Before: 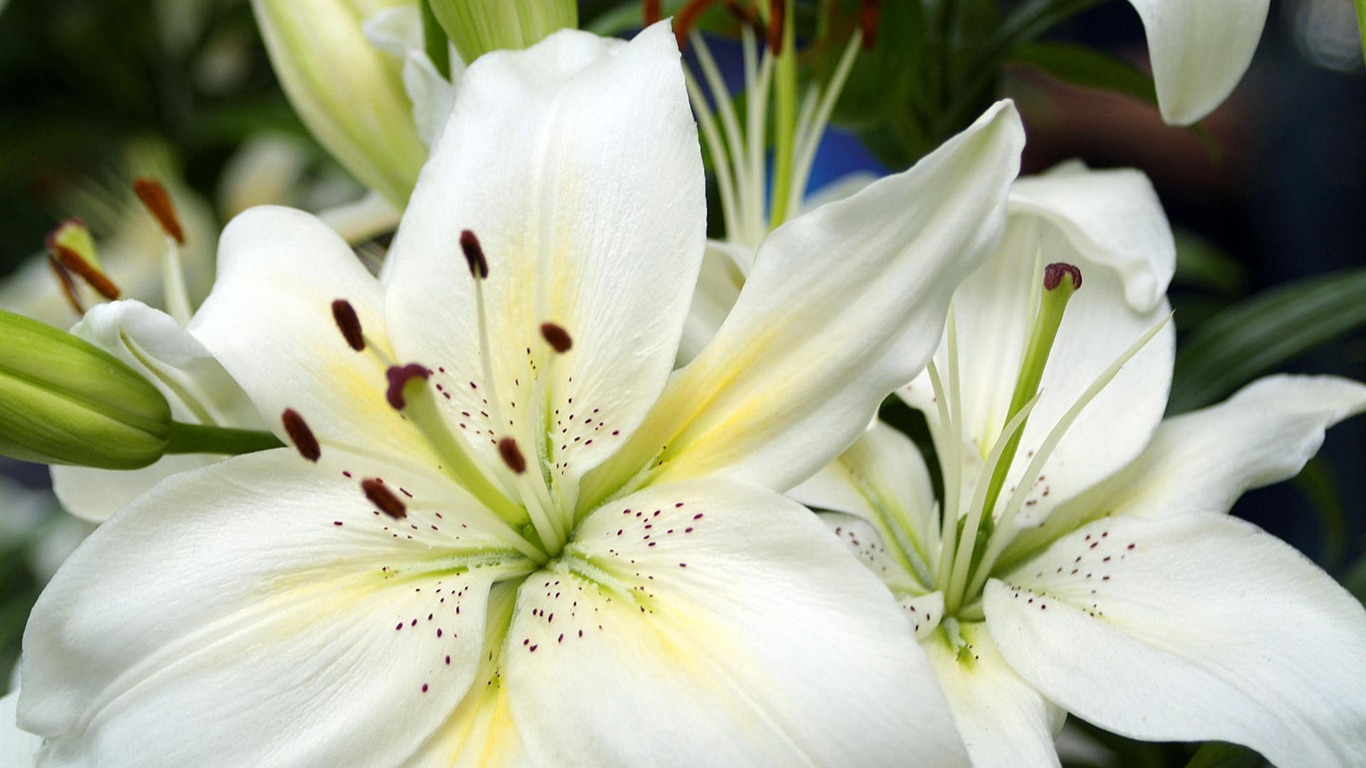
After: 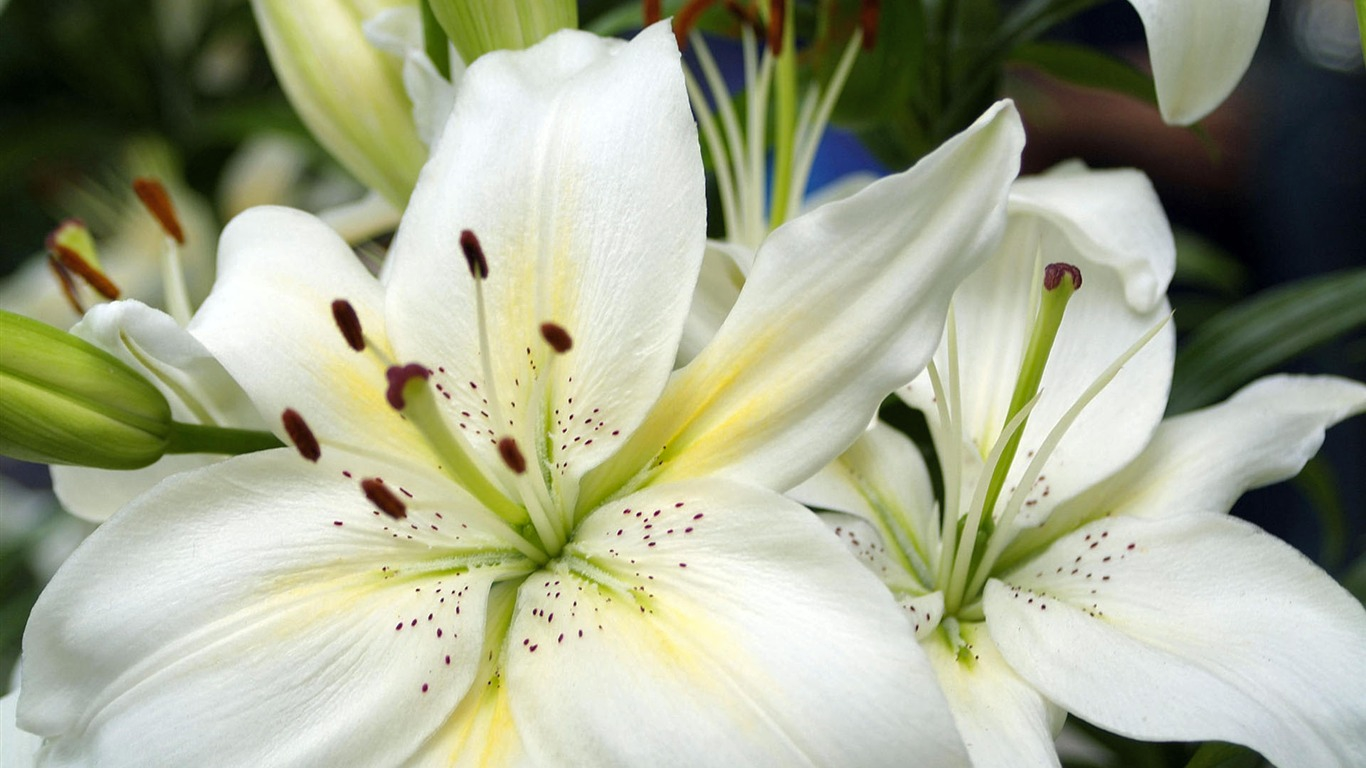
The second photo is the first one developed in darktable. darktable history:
shadows and highlights: shadows 25.66, highlights -25.68
